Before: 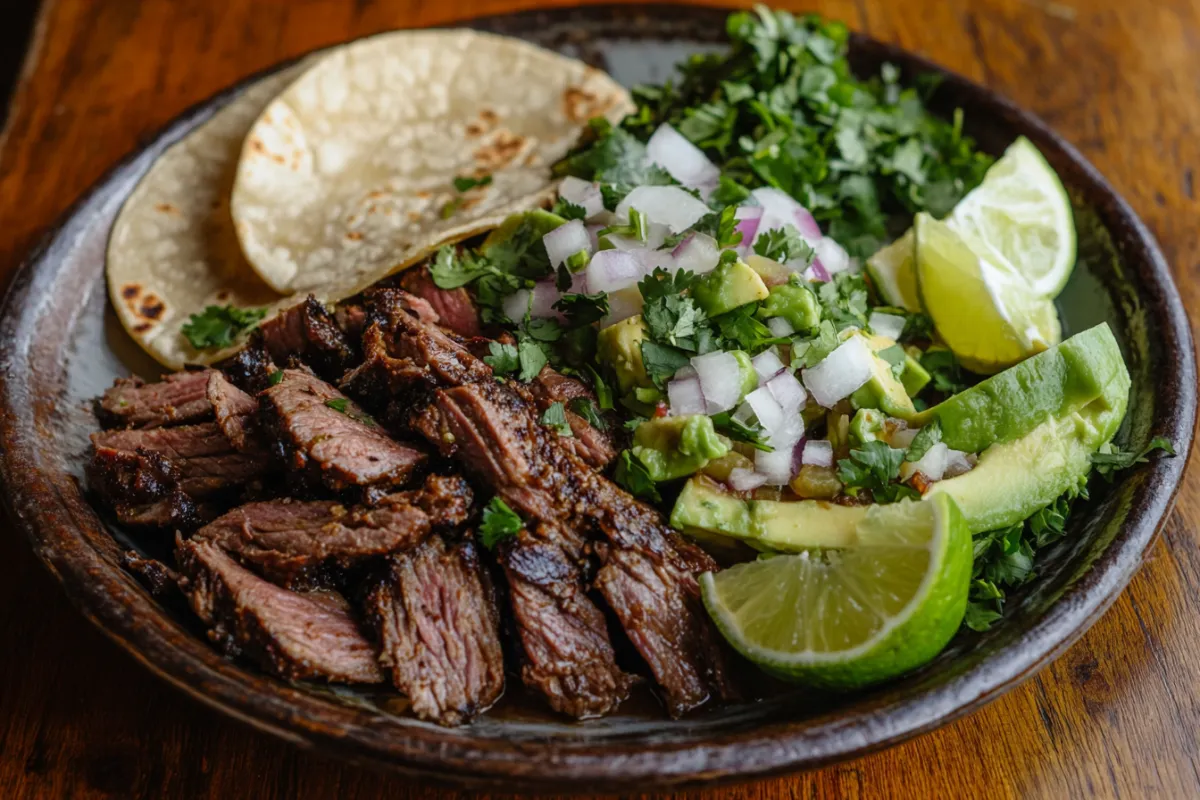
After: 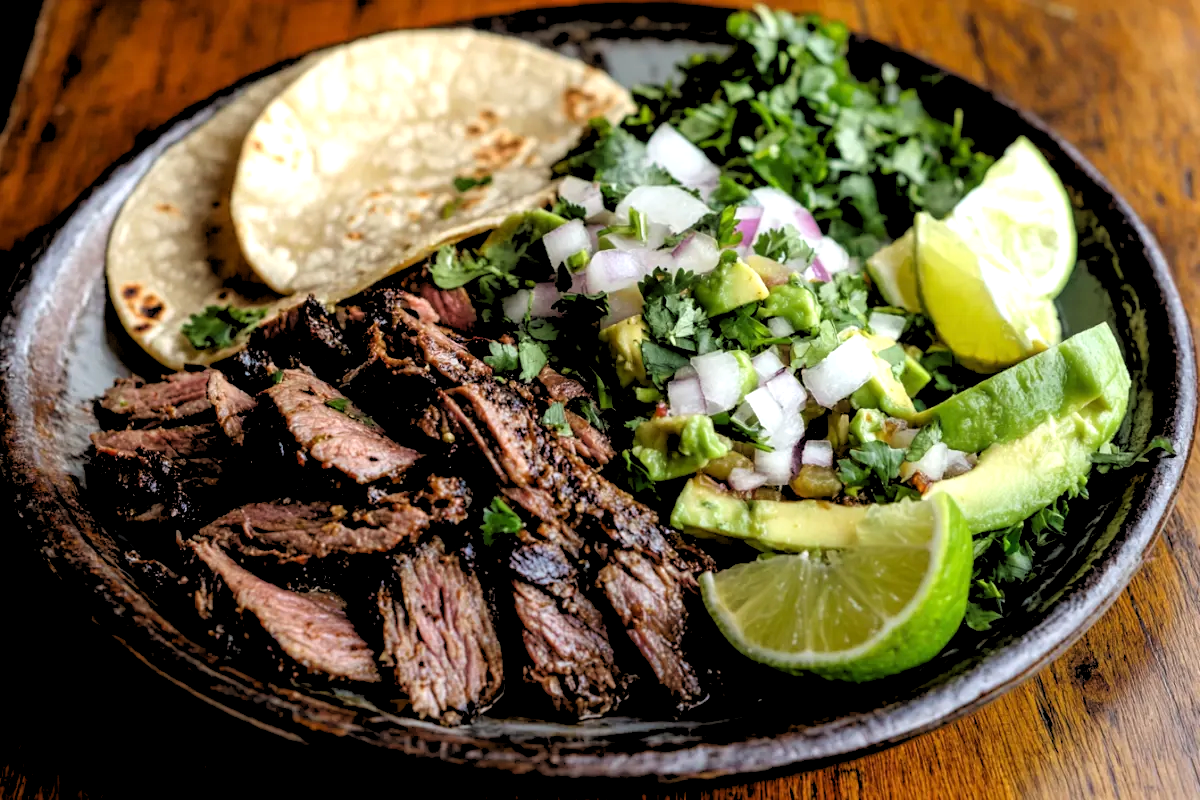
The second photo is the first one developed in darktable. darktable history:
exposure: exposure 0.6 EV, compensate highlight preservation false
rgb levels: levels [[0.029, 0.461, 0.922], [0, 0.5, 1], [0, 0.5, 1]]
